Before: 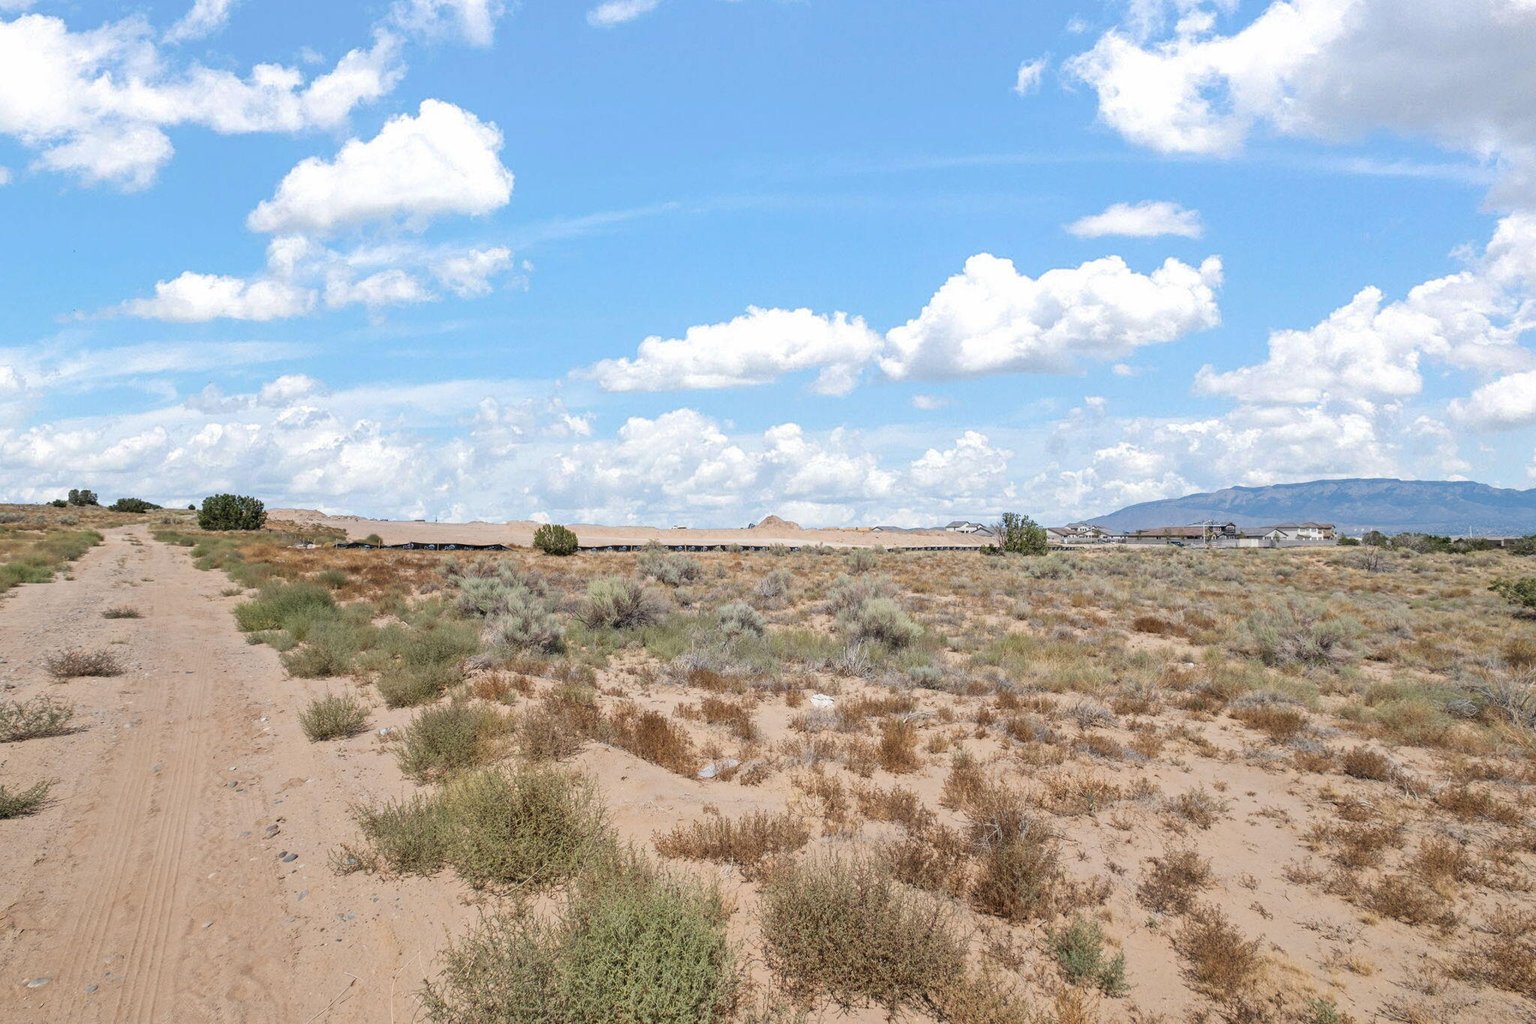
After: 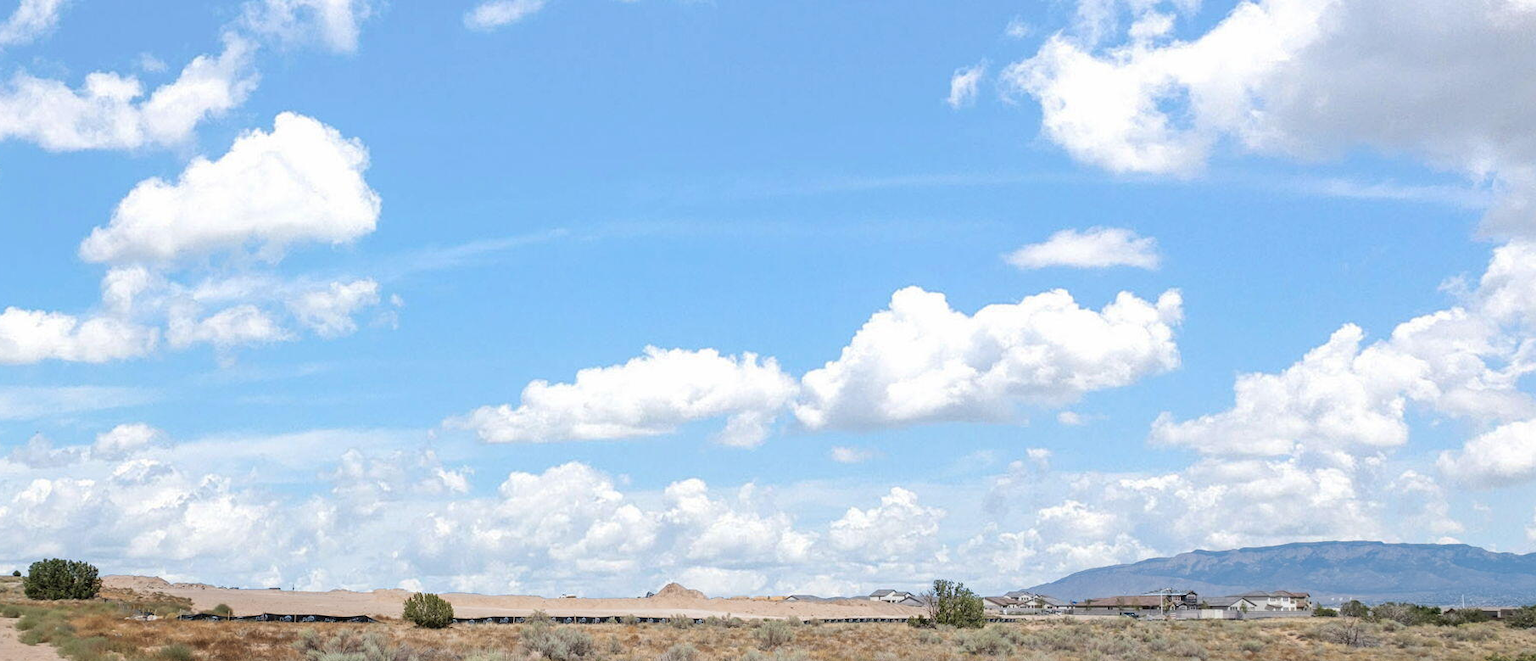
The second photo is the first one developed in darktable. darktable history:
crop and rotate: left 11.529%, bottom 42.825%
